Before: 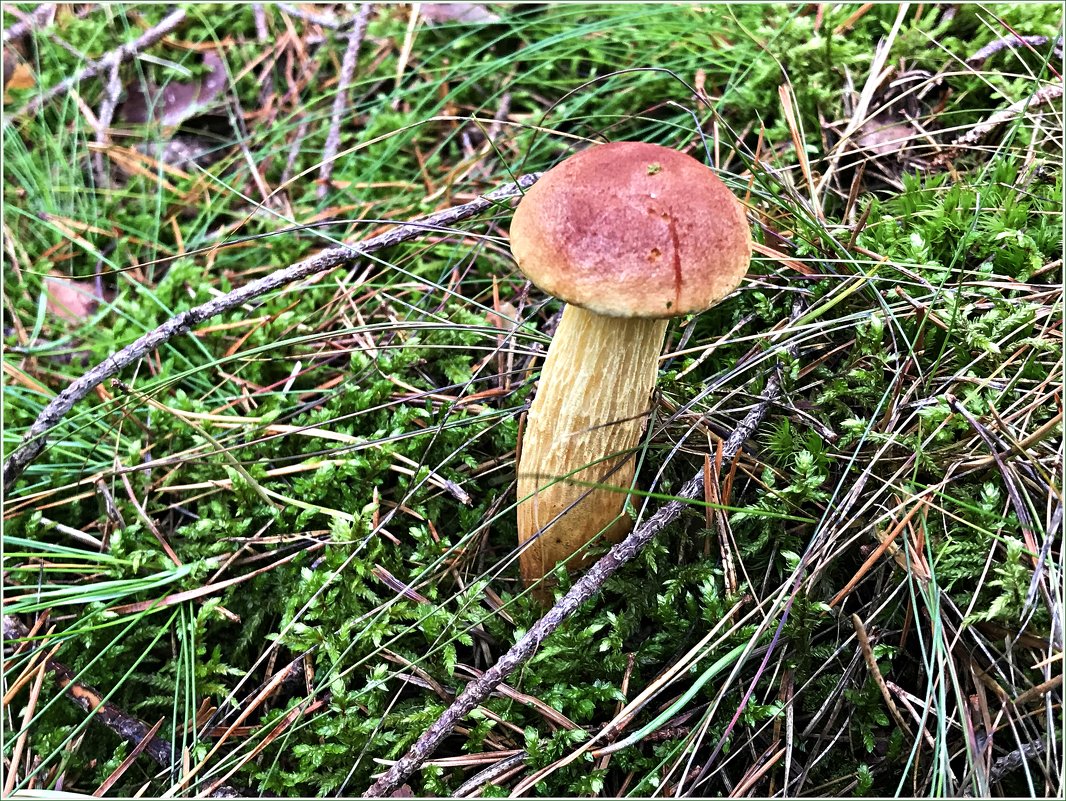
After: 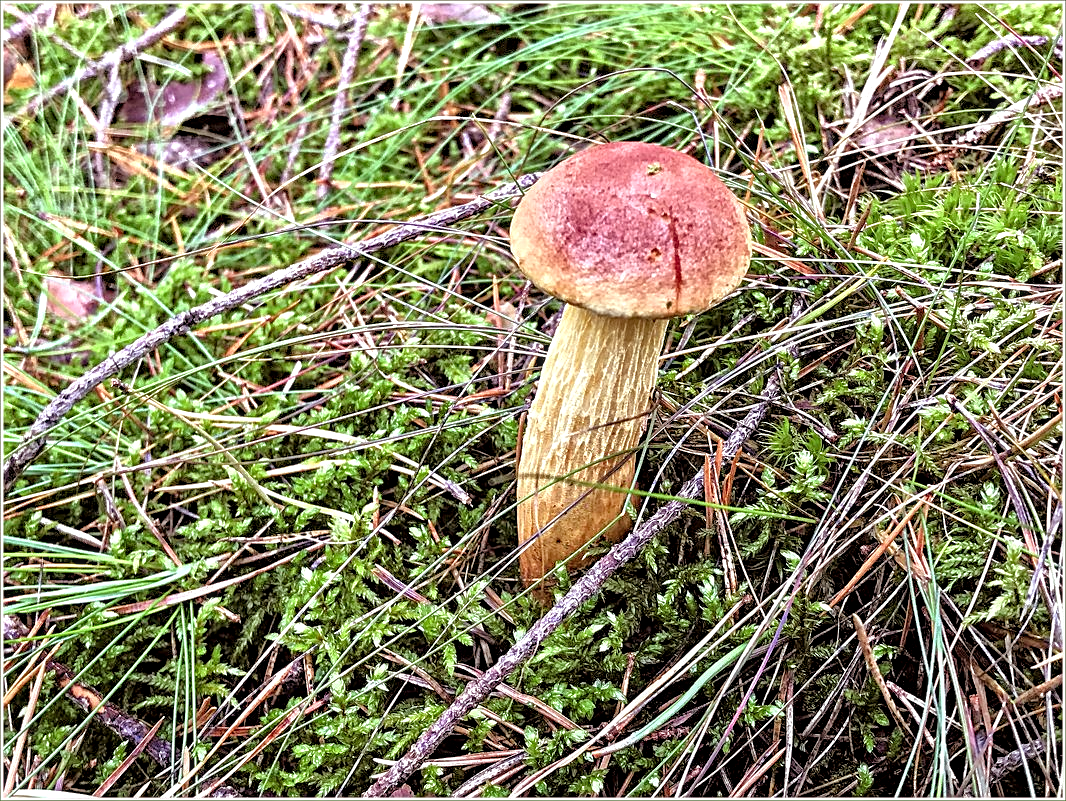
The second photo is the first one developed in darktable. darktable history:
rgb levels: mode RGB, independent channels, levels [[0, 0.474, 1], [0, 0.5, 1], [0, 0.5, 1]]
tone equalizer: -7 EV 0.15 EV, -6 EV 0.6 EV, -5 EV 1.15 EV, -4 EV 1.33 EV, -3 EV 1.15 EV, -2 EV 0.6 EV, -1 EV 0.15 EV, mask exposure compensation -0.5 EV
sharpen: on, module defaults
local contrast: detail 150%
